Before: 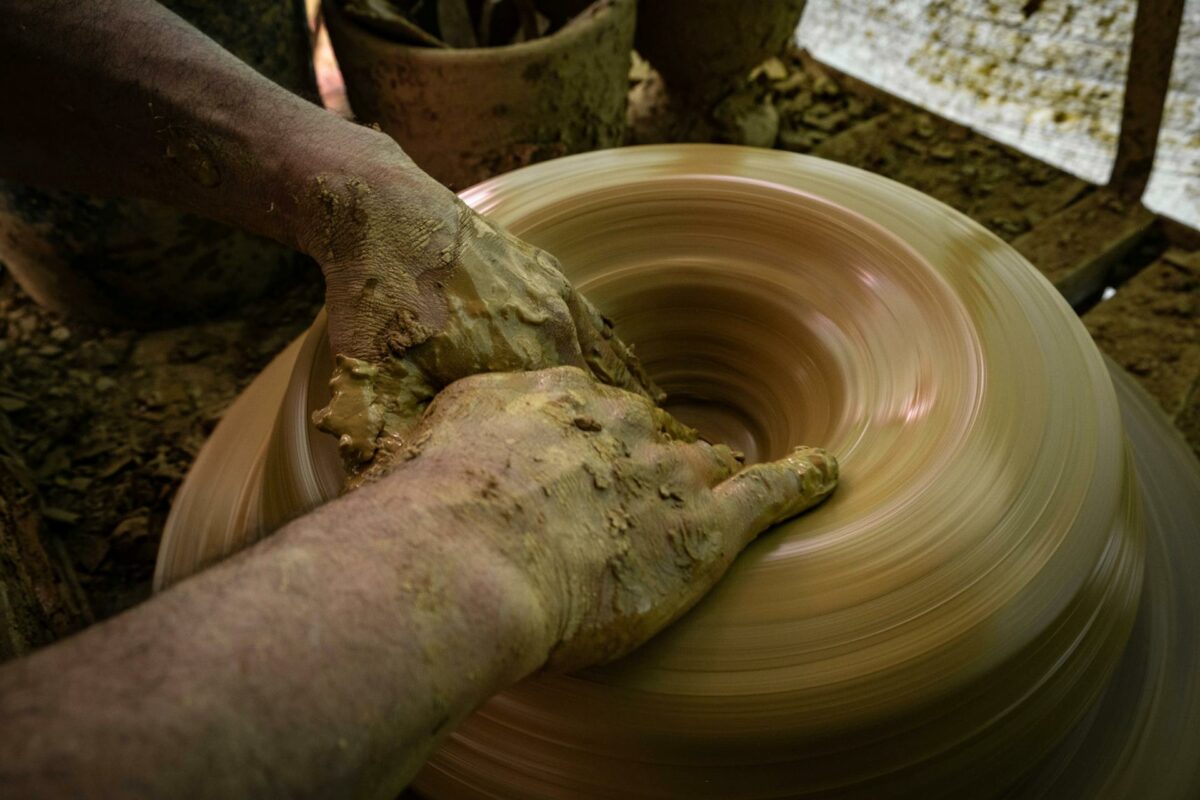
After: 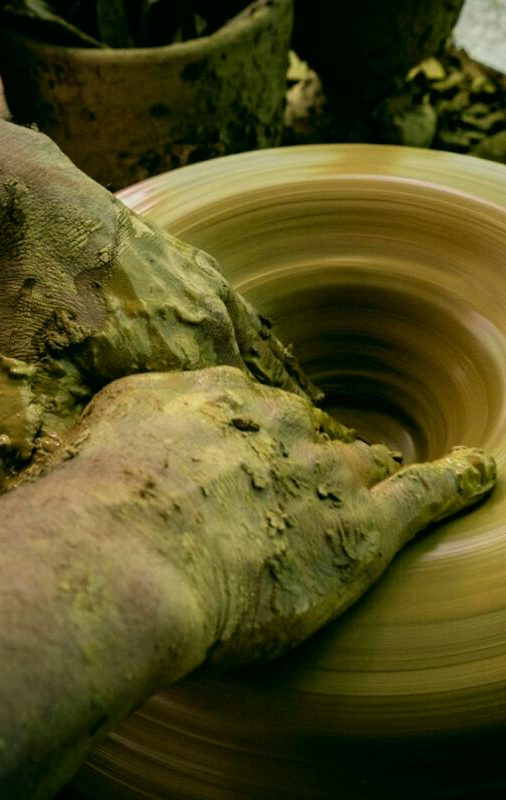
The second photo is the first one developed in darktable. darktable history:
color correction: highlights a* -0.482, highlights b* 9.48, shadows a* -9.48, shadows b* 0.803
filmic rgb: black relative exposure -7.65 EV, white relative exposure 4.56 EV, hardness 3.61
color zones: curves: ch0 [(0.004, 0.305) (0.261, 0.623) (0.389, 0.399) (0.708, 0.571) (0.947, 0.34)]; ch1 [(0.025, 0.645) (0.229, 0.584) (0.326, 0.551) (0.484, 0.262) (0.757, 0.643)]
crop: left 28.583%, right 29.231%
